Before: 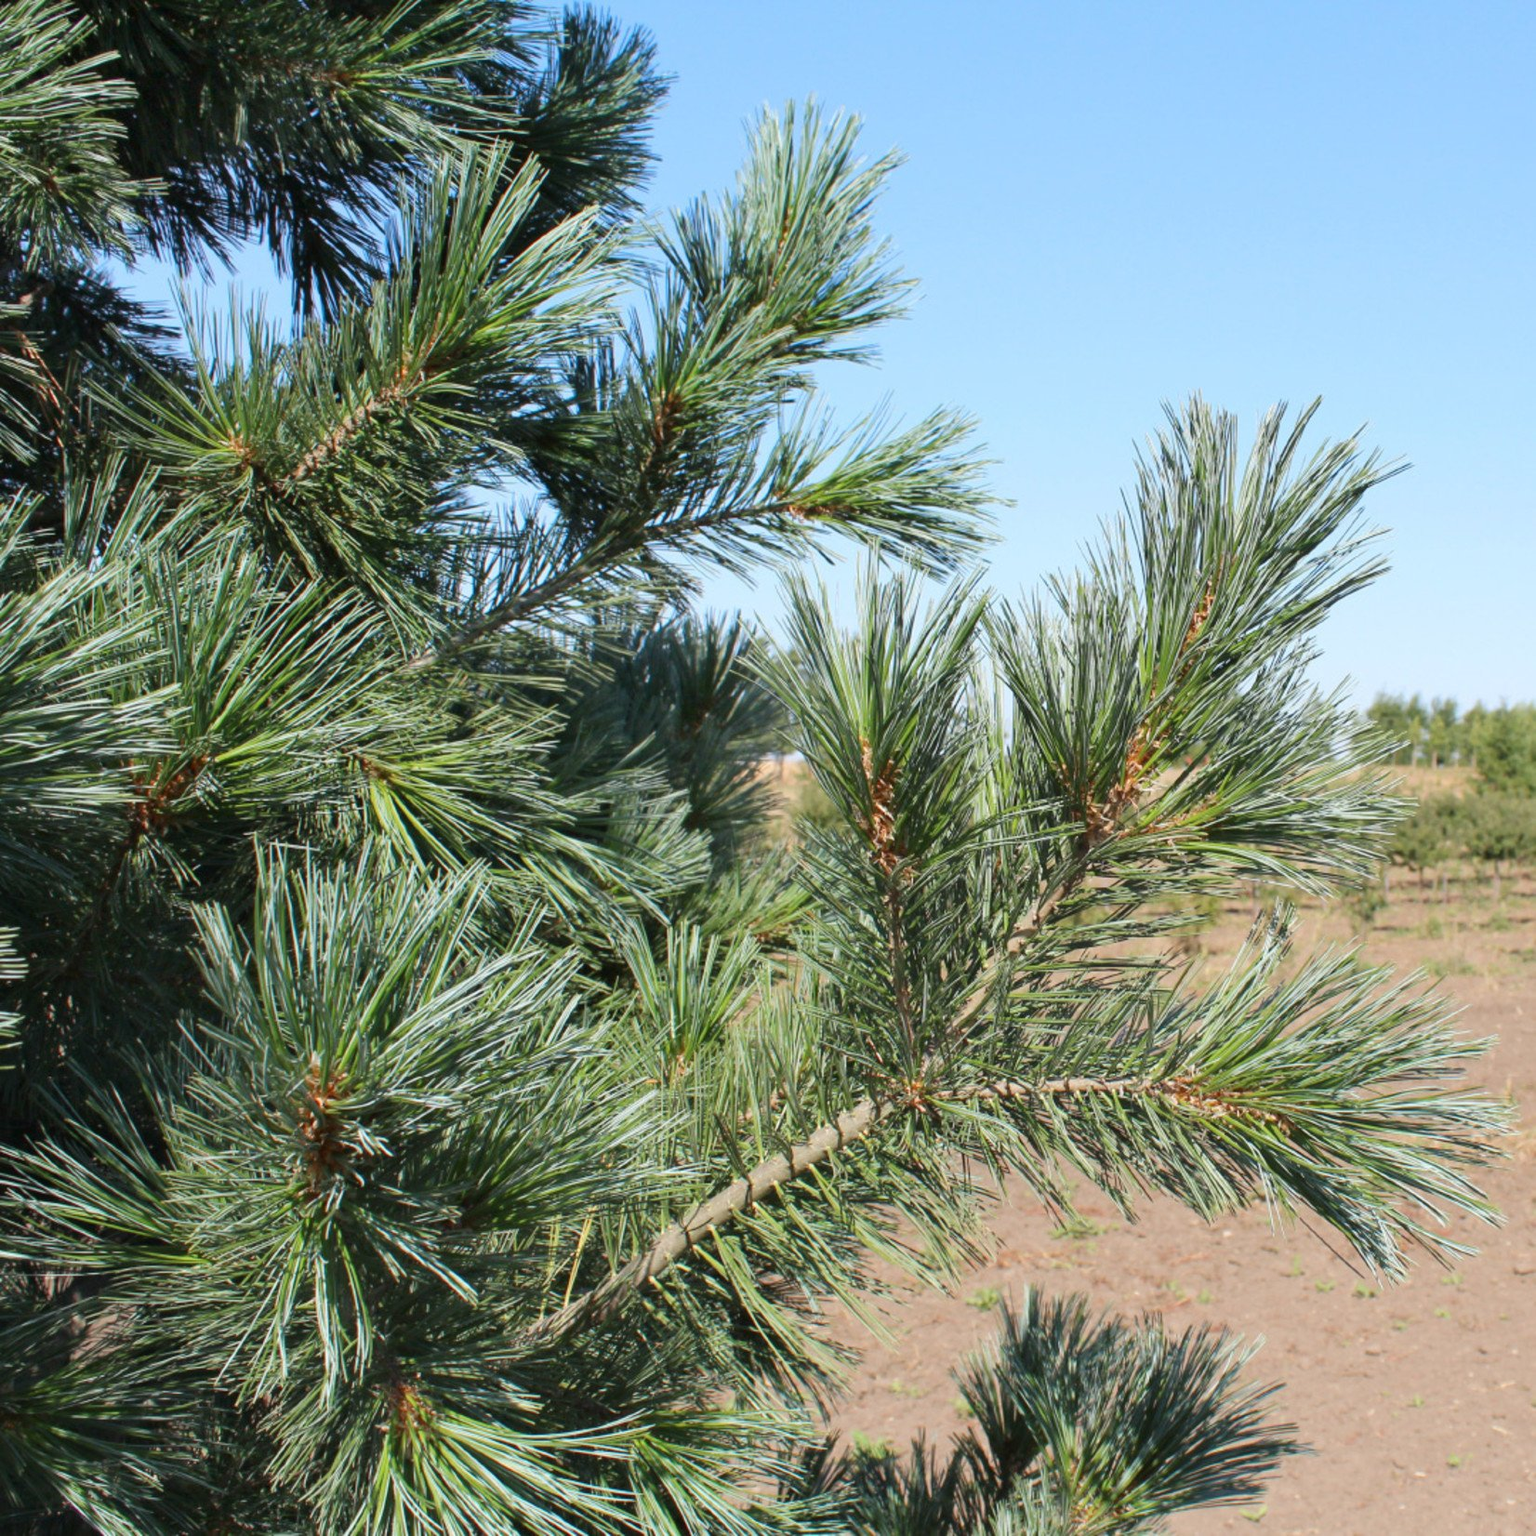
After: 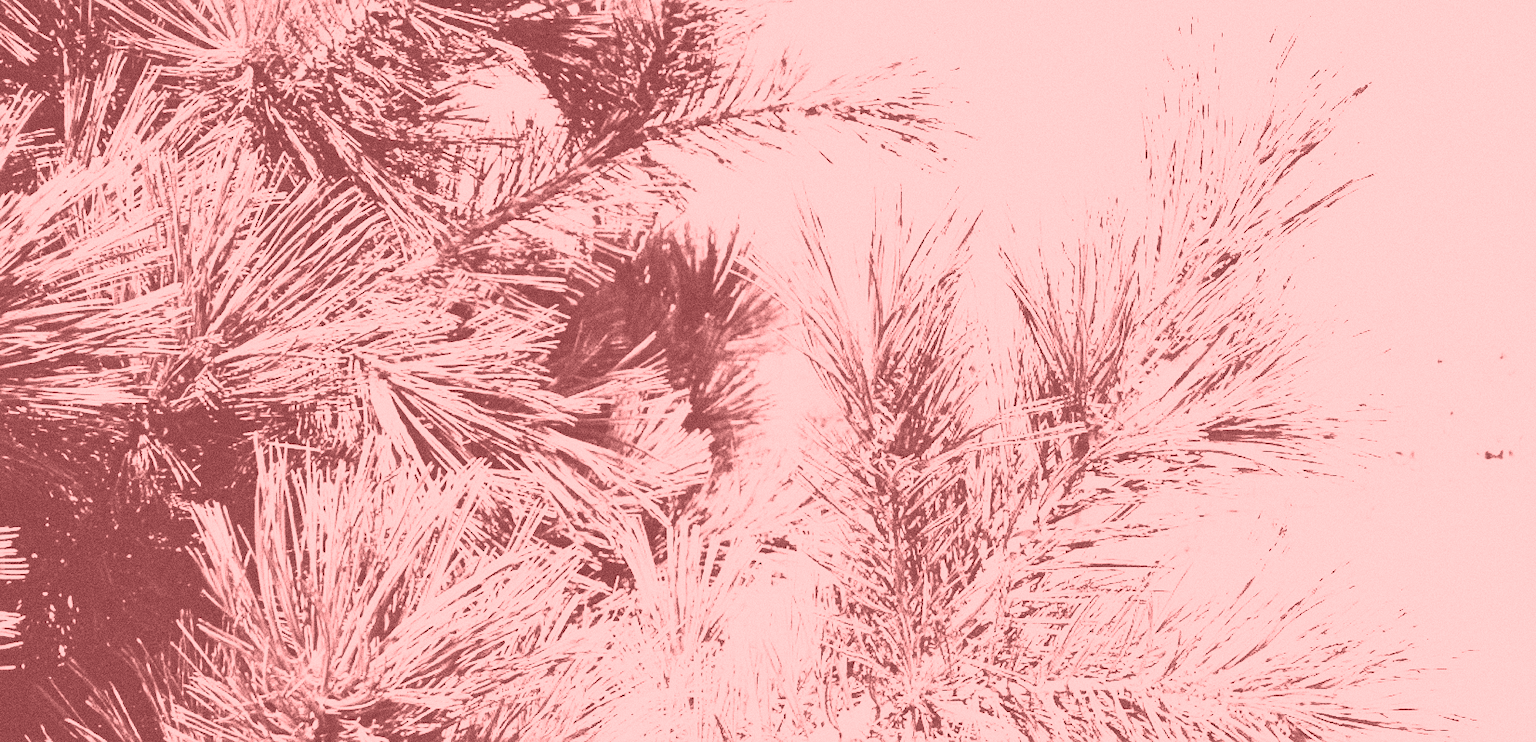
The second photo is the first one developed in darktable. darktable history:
grain: coarseness 11.82 ISO, strength 36.67%, mid-tones bias 74.17%
exposure: black level correction 0, exposure 1.3 EV, compensate highlight preservation false
sharpen: on, module defaults
crop and rotate: top 26.056%, bottom 25.543%
filmic rgb: black relative exposure -5 EV, white relative exposure 3.2 EV, hardness 3.42, contrast 1.2, highlights saturation mix -30%
shadows and highlights: highlights 70.7, soften with gaussian
colorize: saturation 51%, source mix 50.67%, lightness 50.67%
contrast brightness saturation: contrast 0.5, saturation -0.1
